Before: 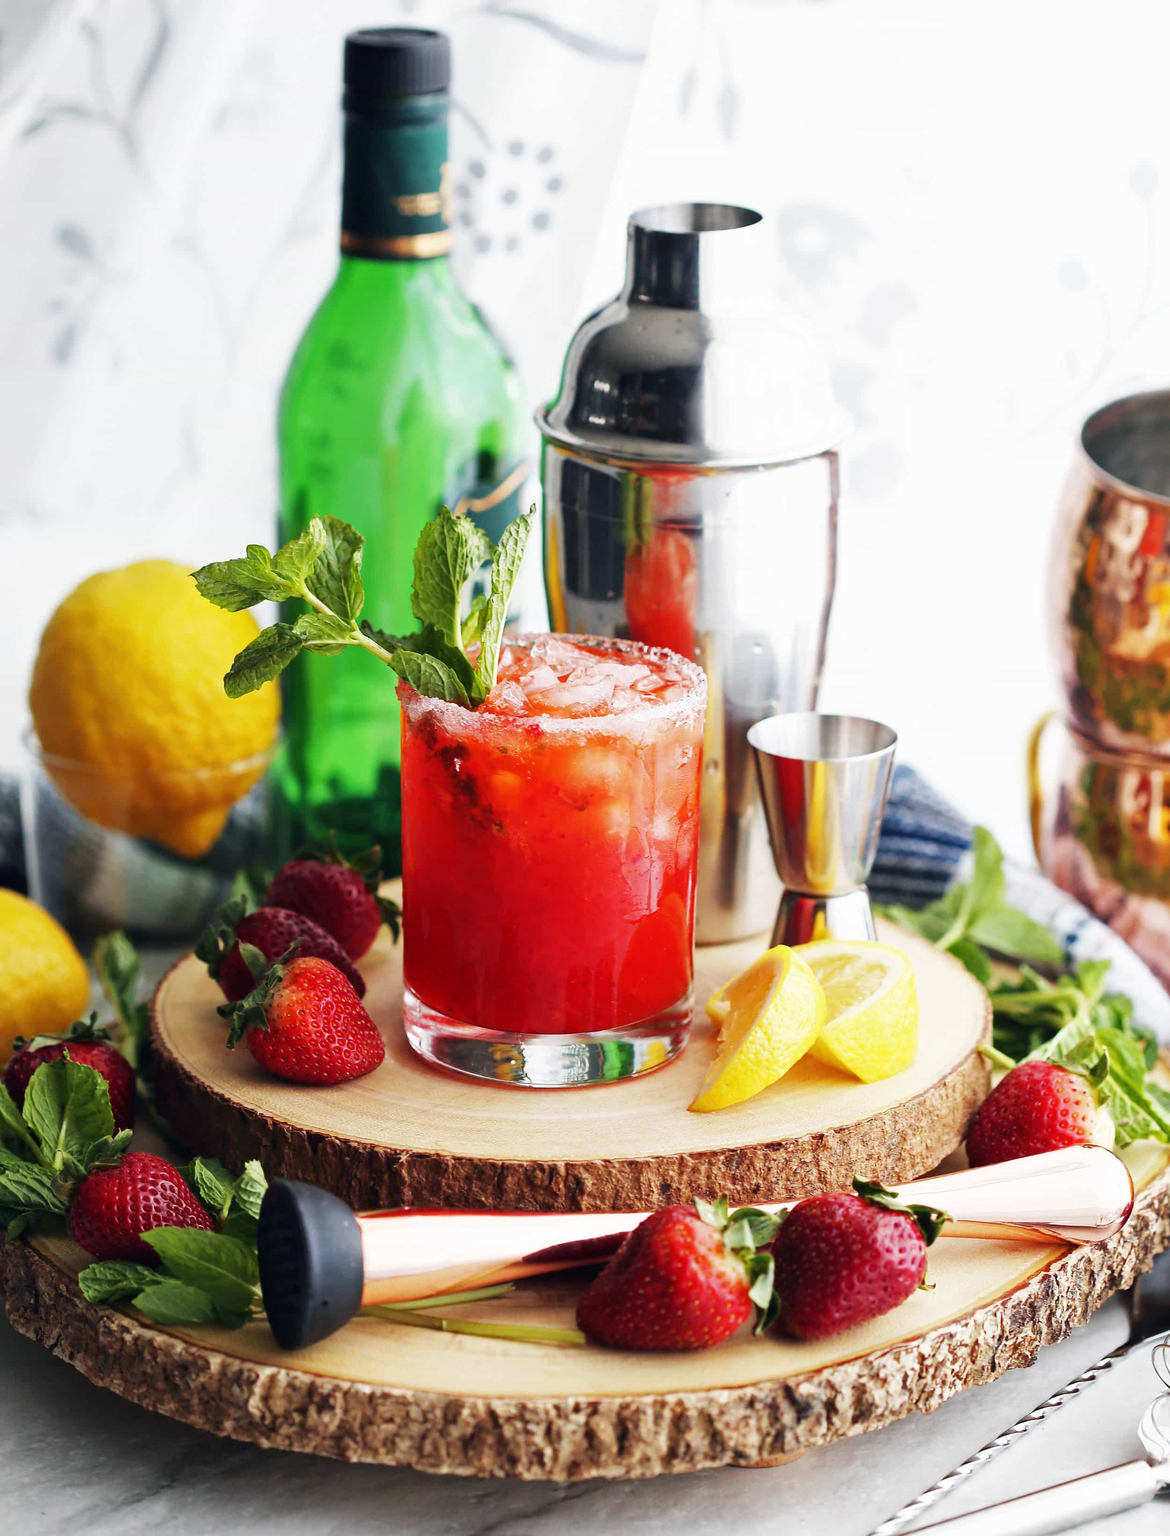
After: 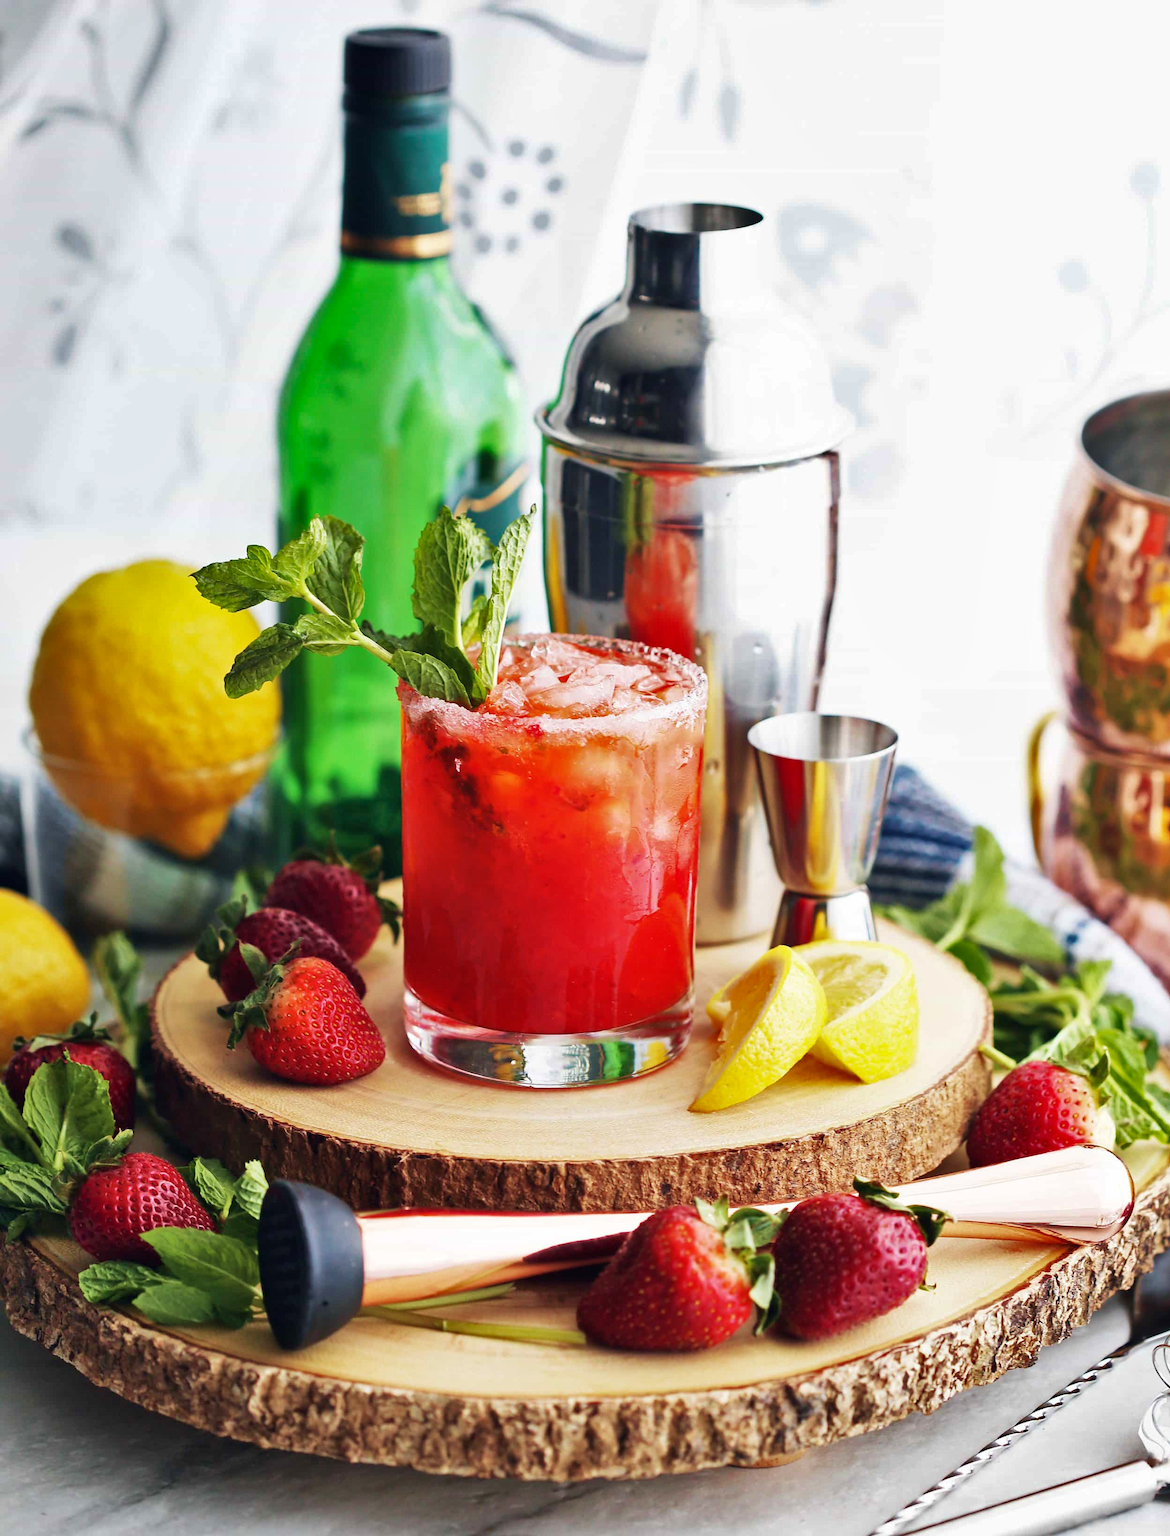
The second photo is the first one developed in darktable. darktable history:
shadows and highlights: low approximation 0.01, soften with gaussian
velvia: on, module defaults
